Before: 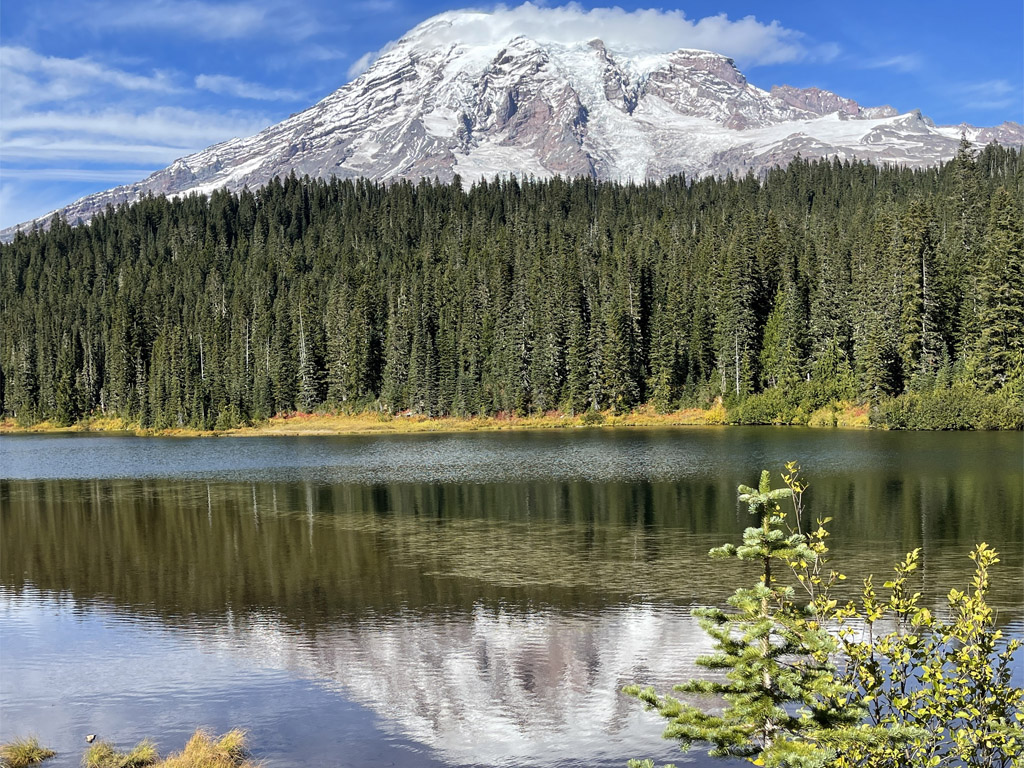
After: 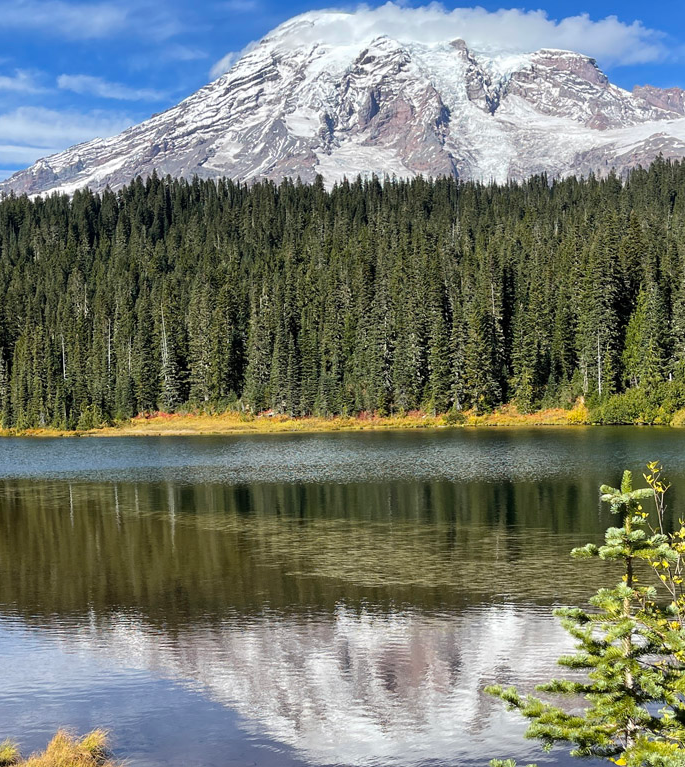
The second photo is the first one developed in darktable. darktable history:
crop and rotate: left 13.482%, right 19.529%
